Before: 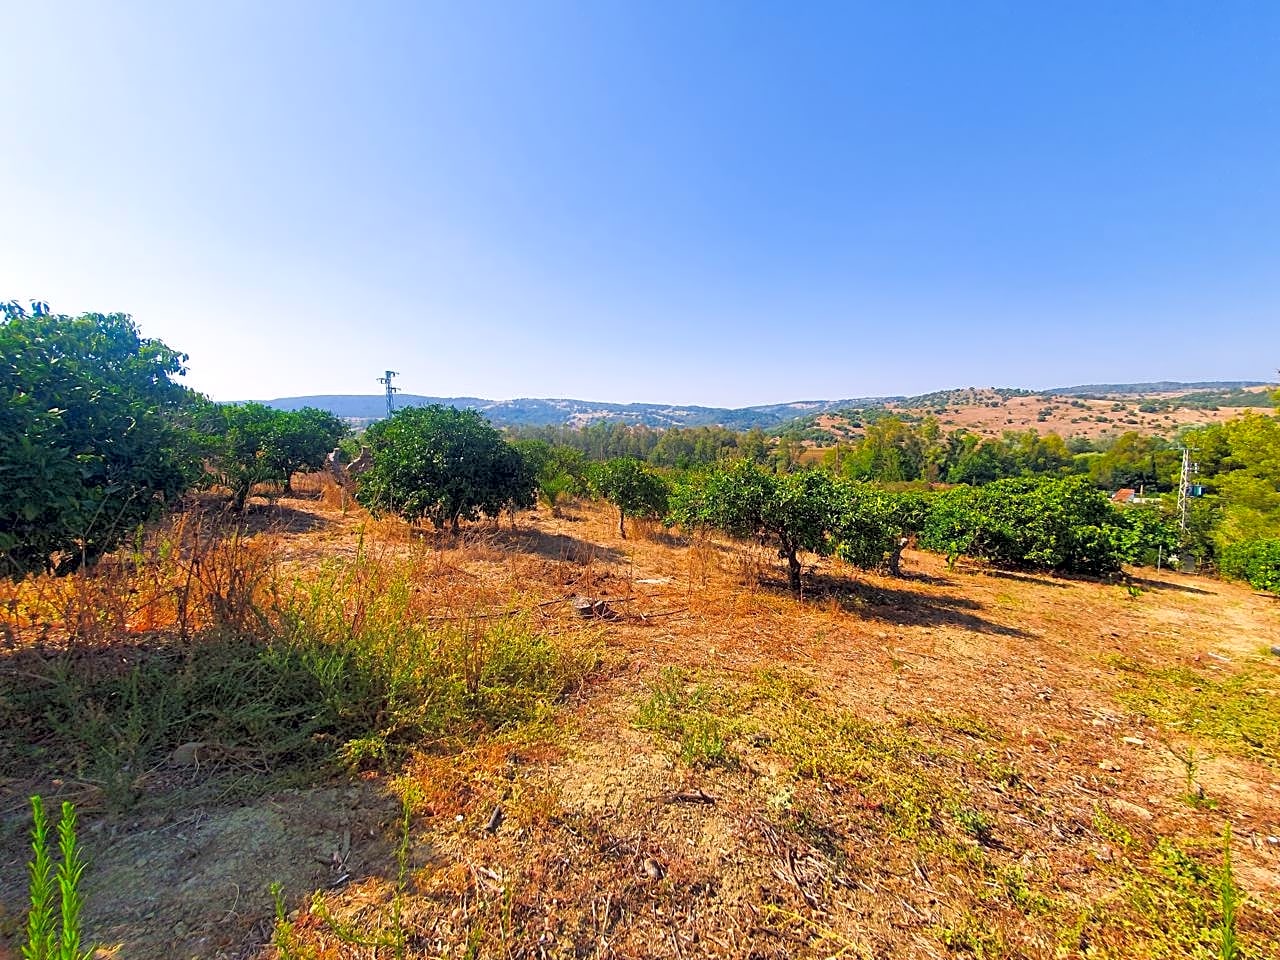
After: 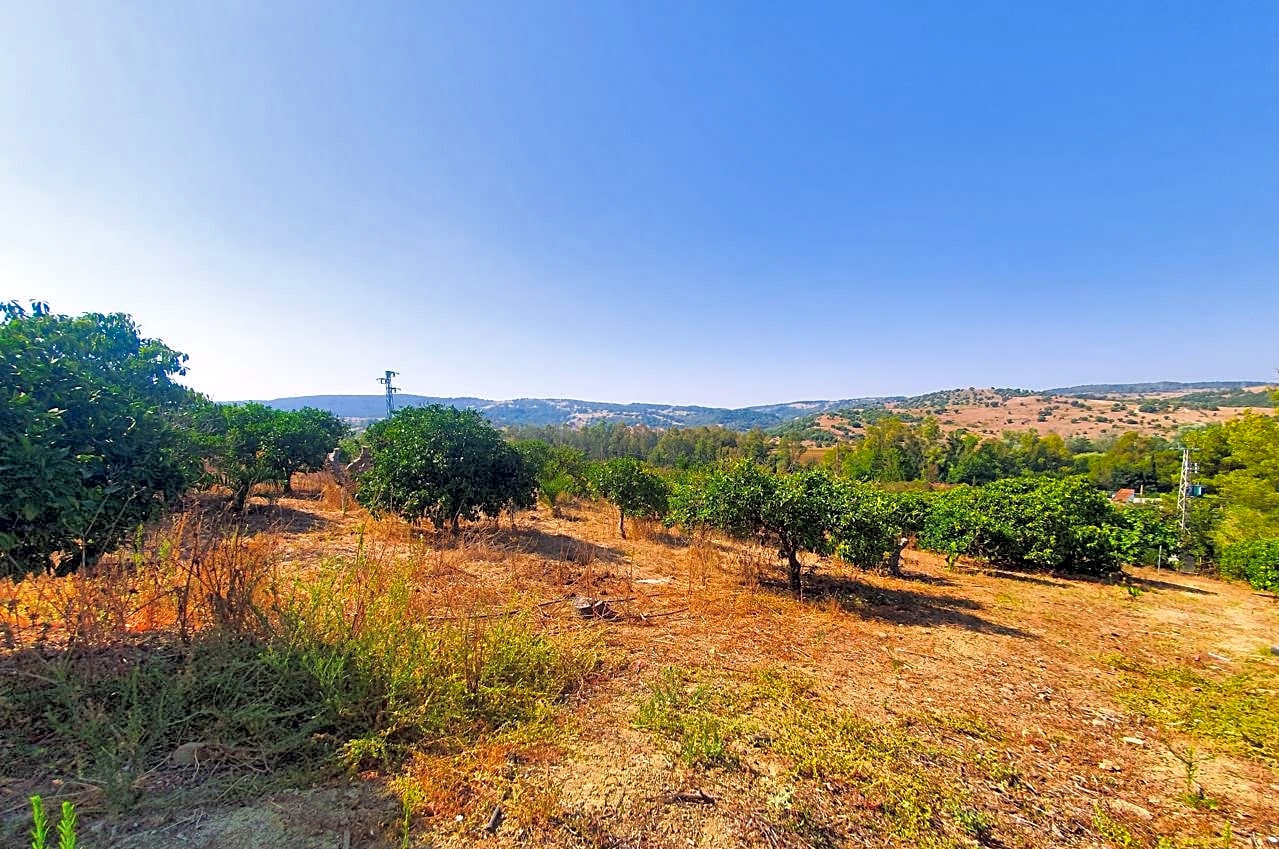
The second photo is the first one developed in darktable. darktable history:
crop and rotate: top 0%, bottom 11.49%
shadows and highlights: low approximation 0.01, soften with gaussian
